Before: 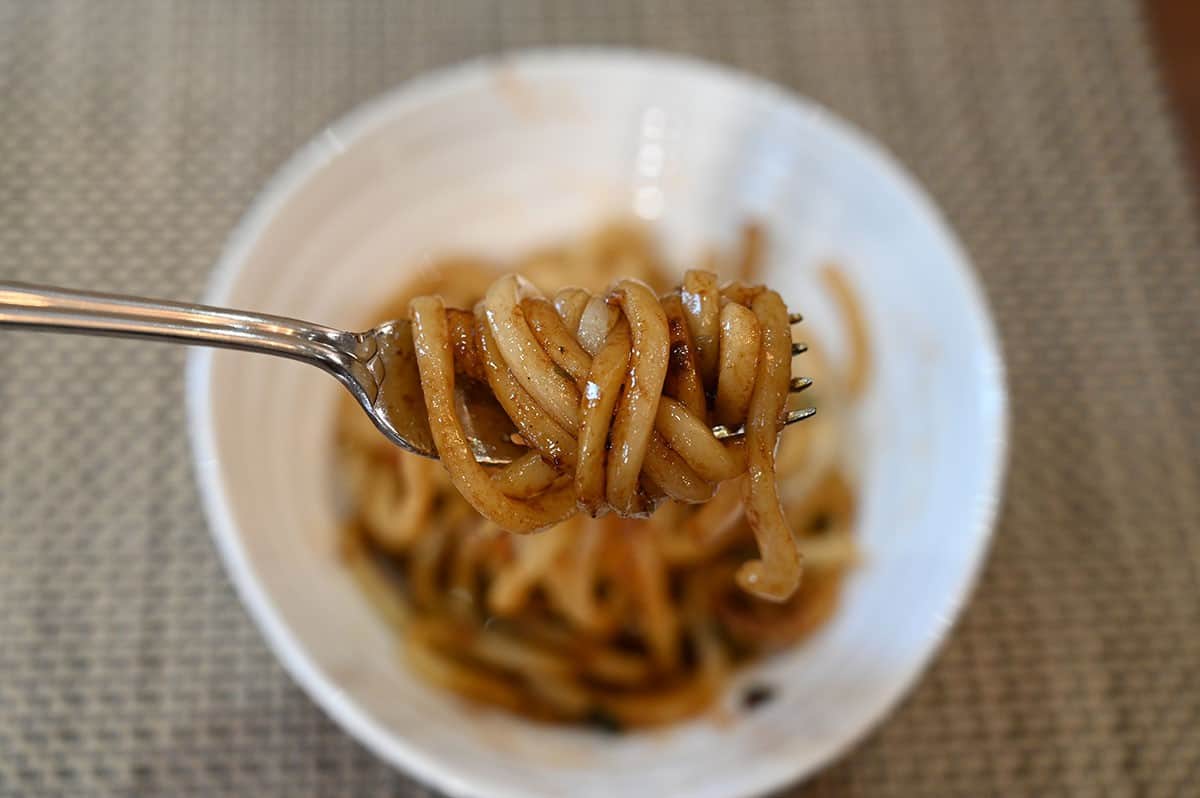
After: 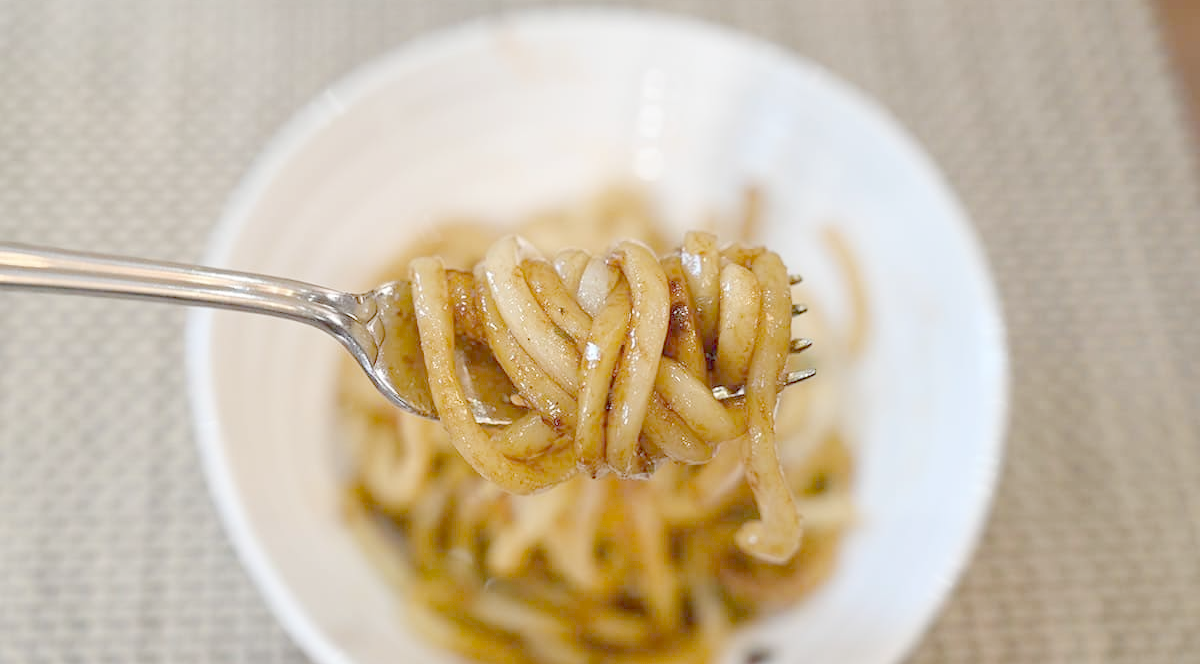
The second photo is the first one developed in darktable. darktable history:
crop: top 4.911%, bottom 11.857%
